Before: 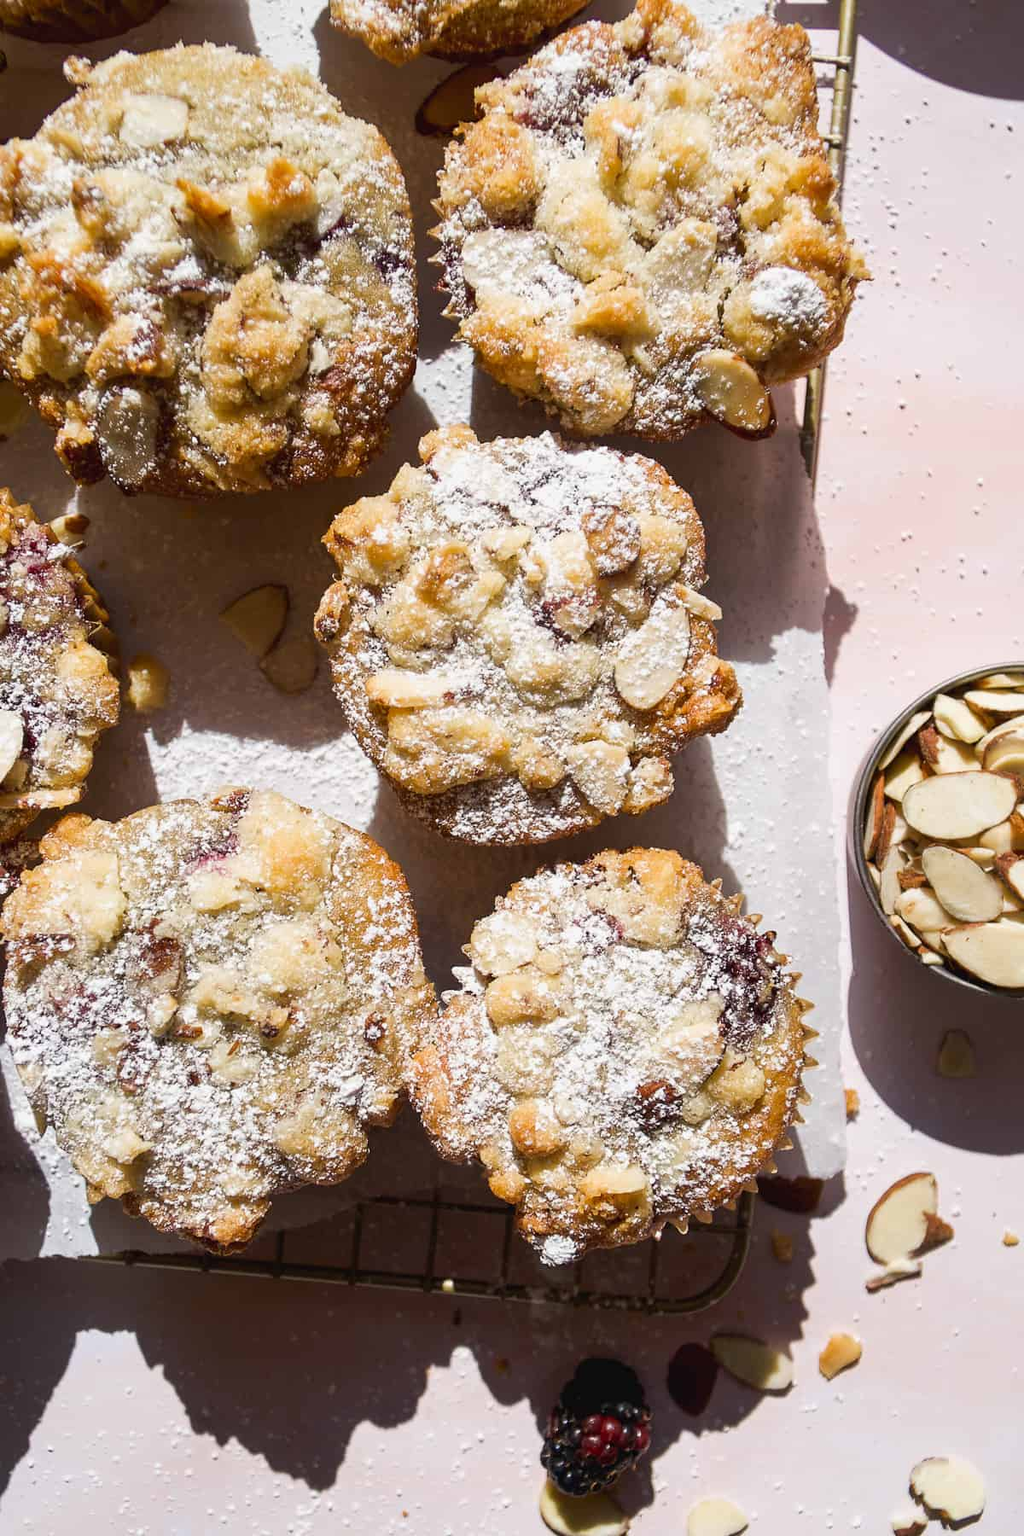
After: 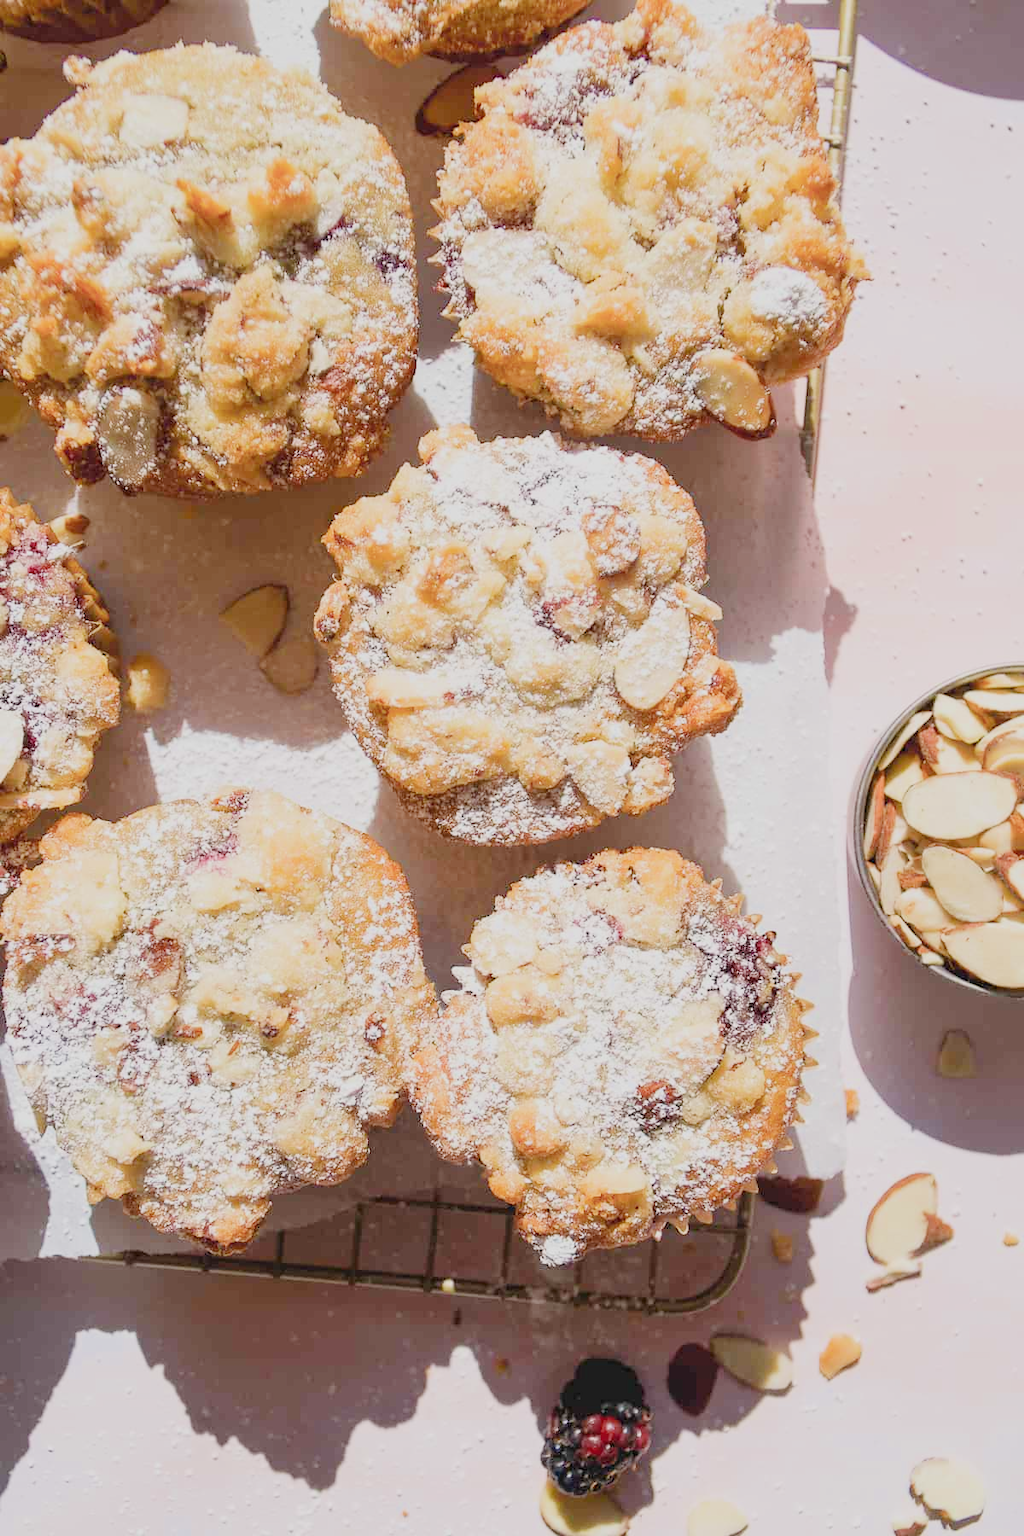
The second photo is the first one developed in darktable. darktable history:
exposure: black level correction 0, exposure 1.757 EV, compensate highlight preservation false
filmic rgb: black relative exposure -7.99 EV, white relative exposure 8.02 EV, hardness 2.46, latitude 10.61%, contrast 0.735, highlights saturation mix 8.51%, shadows ↔ highlights balance 2.07%
